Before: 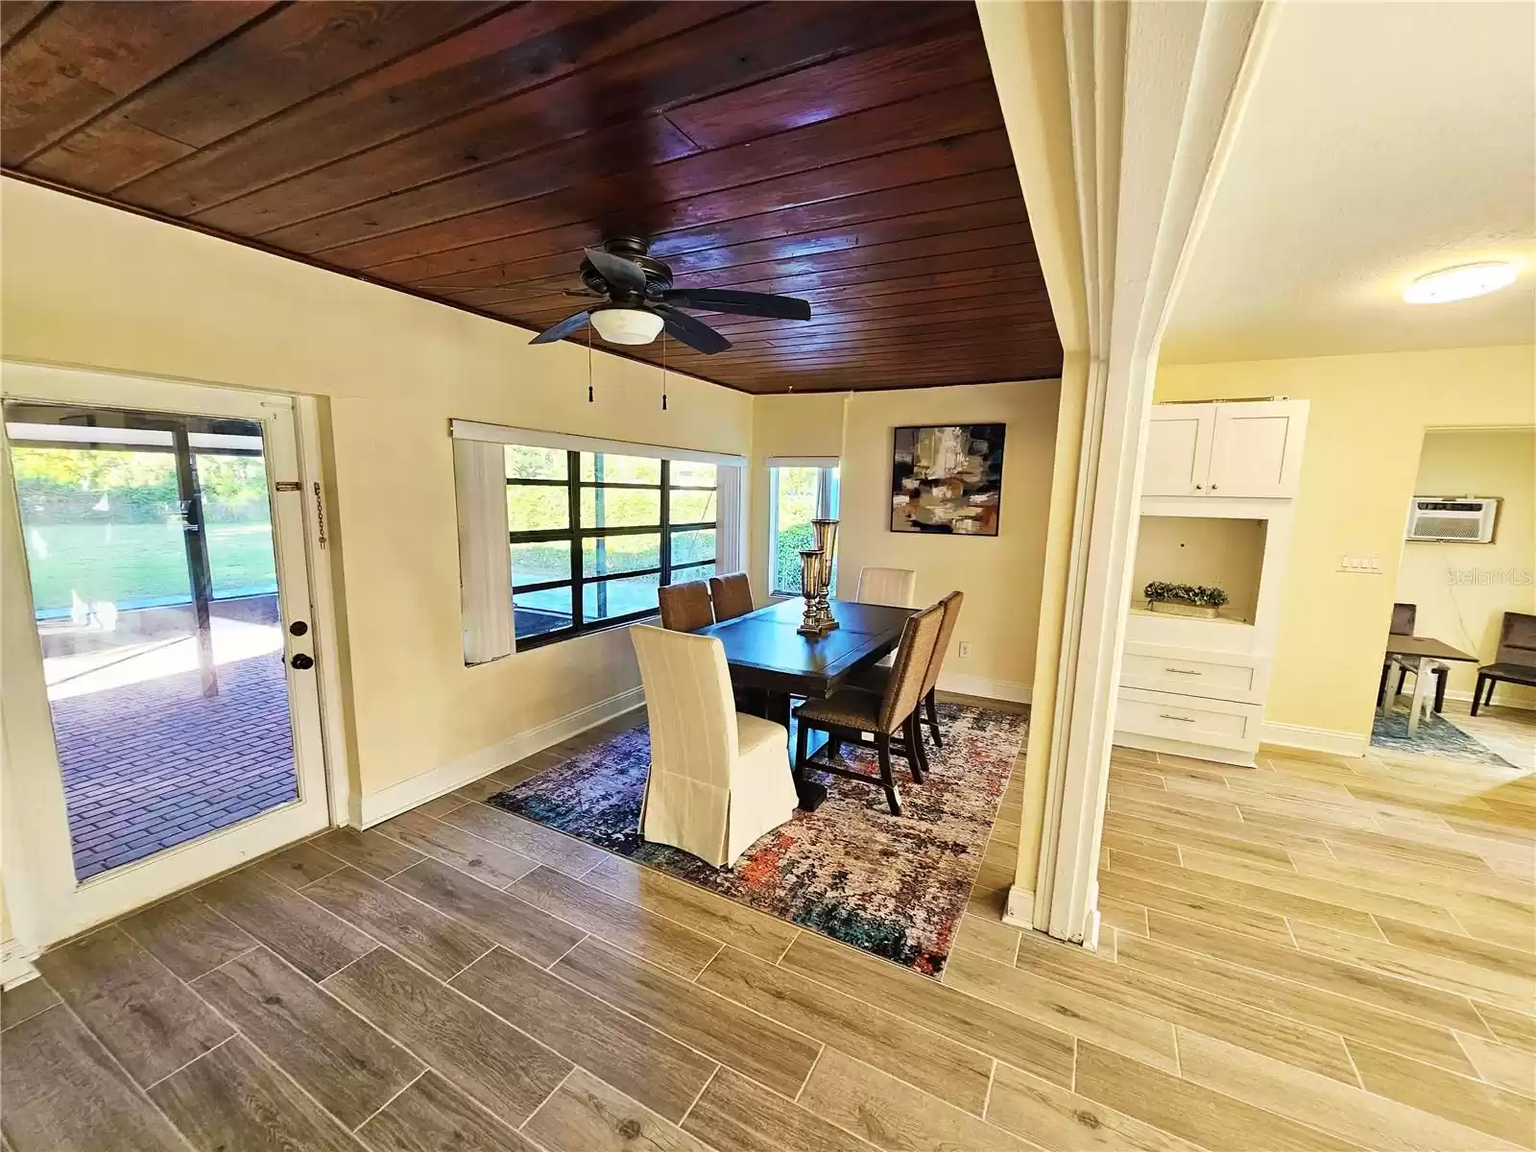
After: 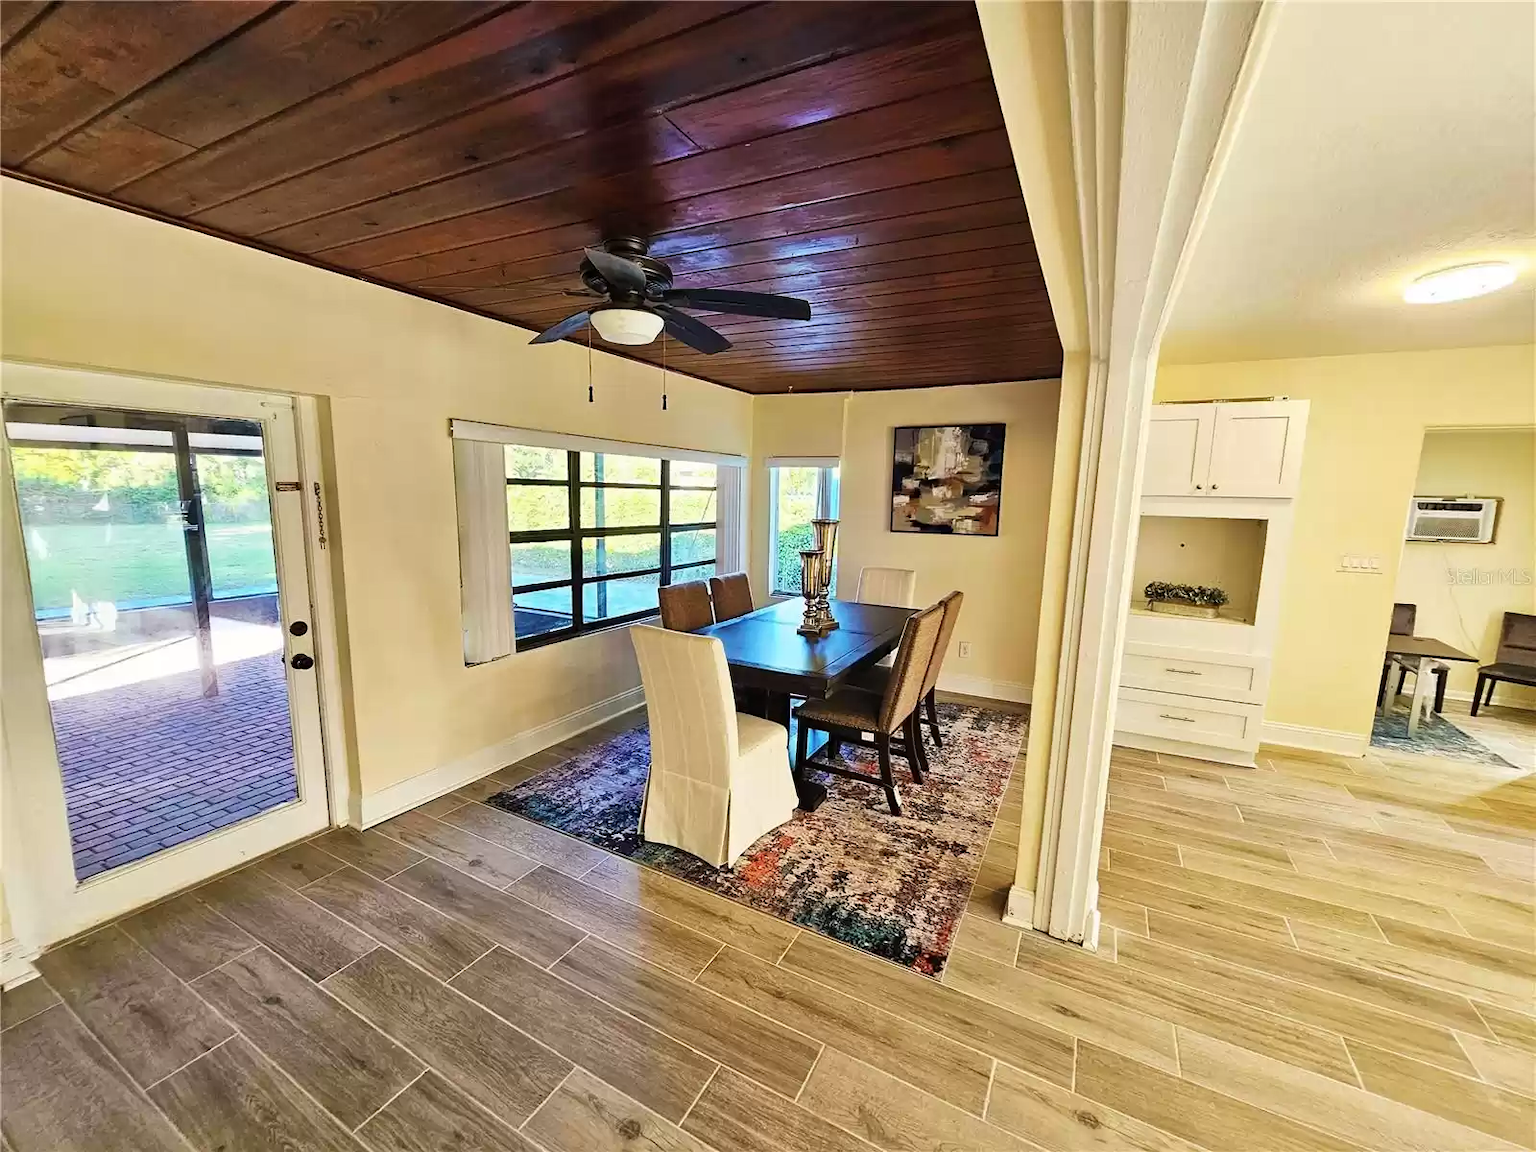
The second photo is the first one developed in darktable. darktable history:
shadows and highlights: shadows 37.17, highlights -27.08, soften with gaussian
